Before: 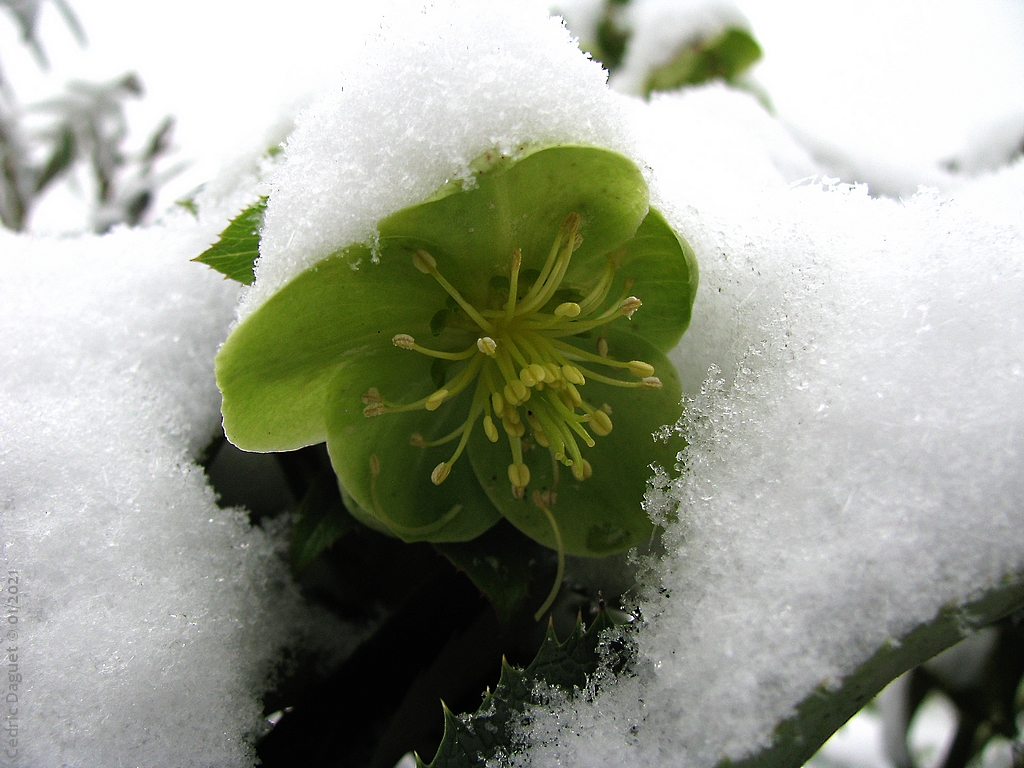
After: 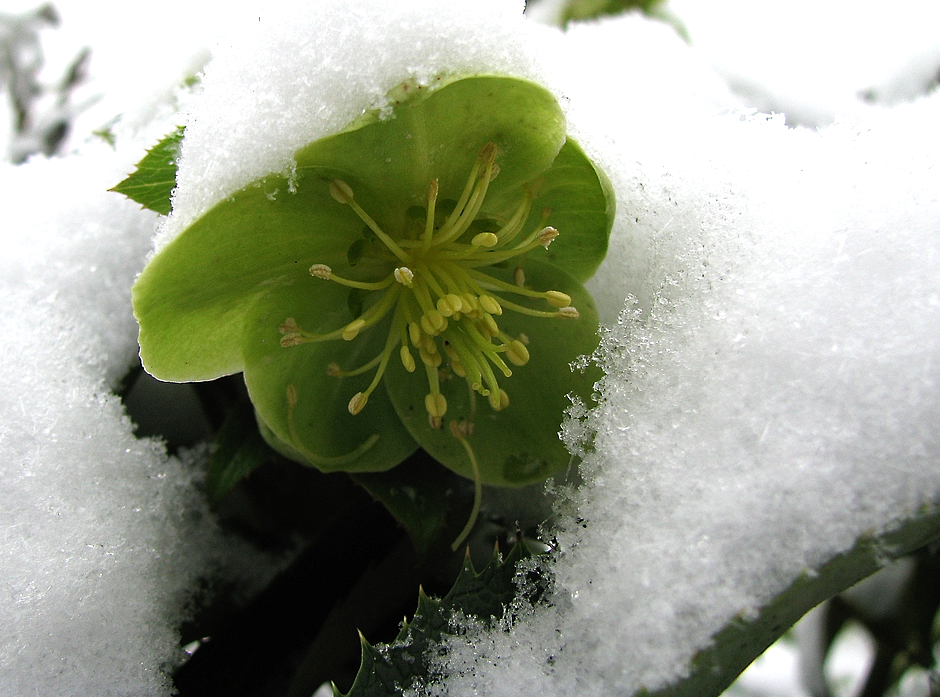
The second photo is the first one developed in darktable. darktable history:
exposure: exposure 0.202 EV, compensate highlight preservation false
crop and rotate: left 8.132%, top 9.186%
